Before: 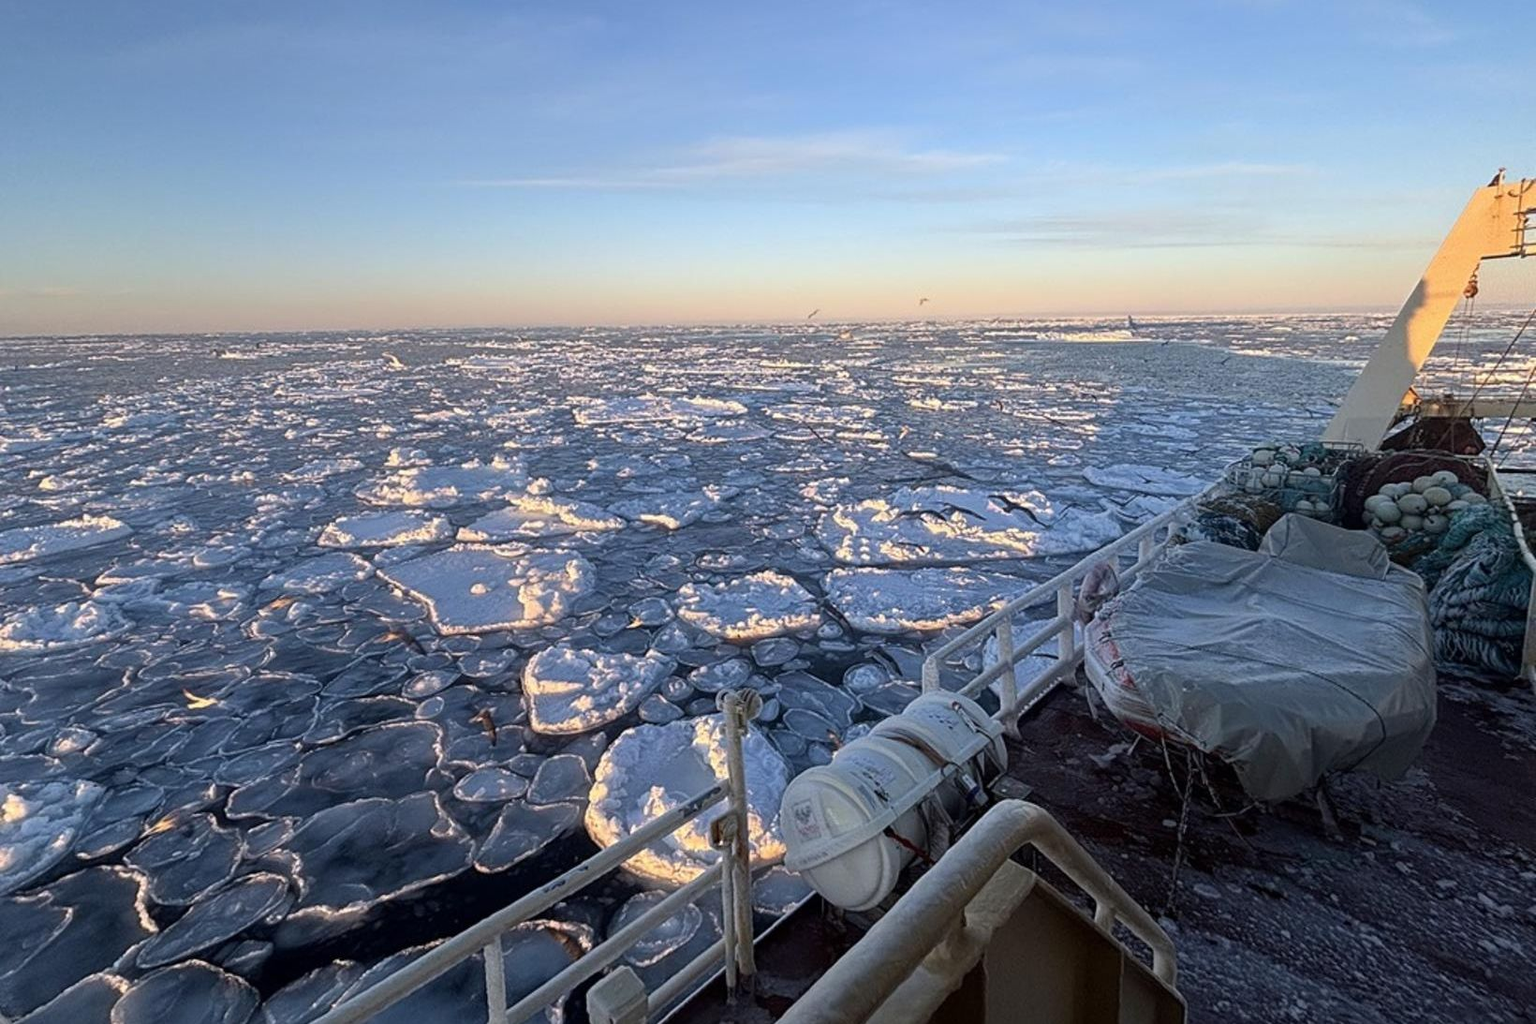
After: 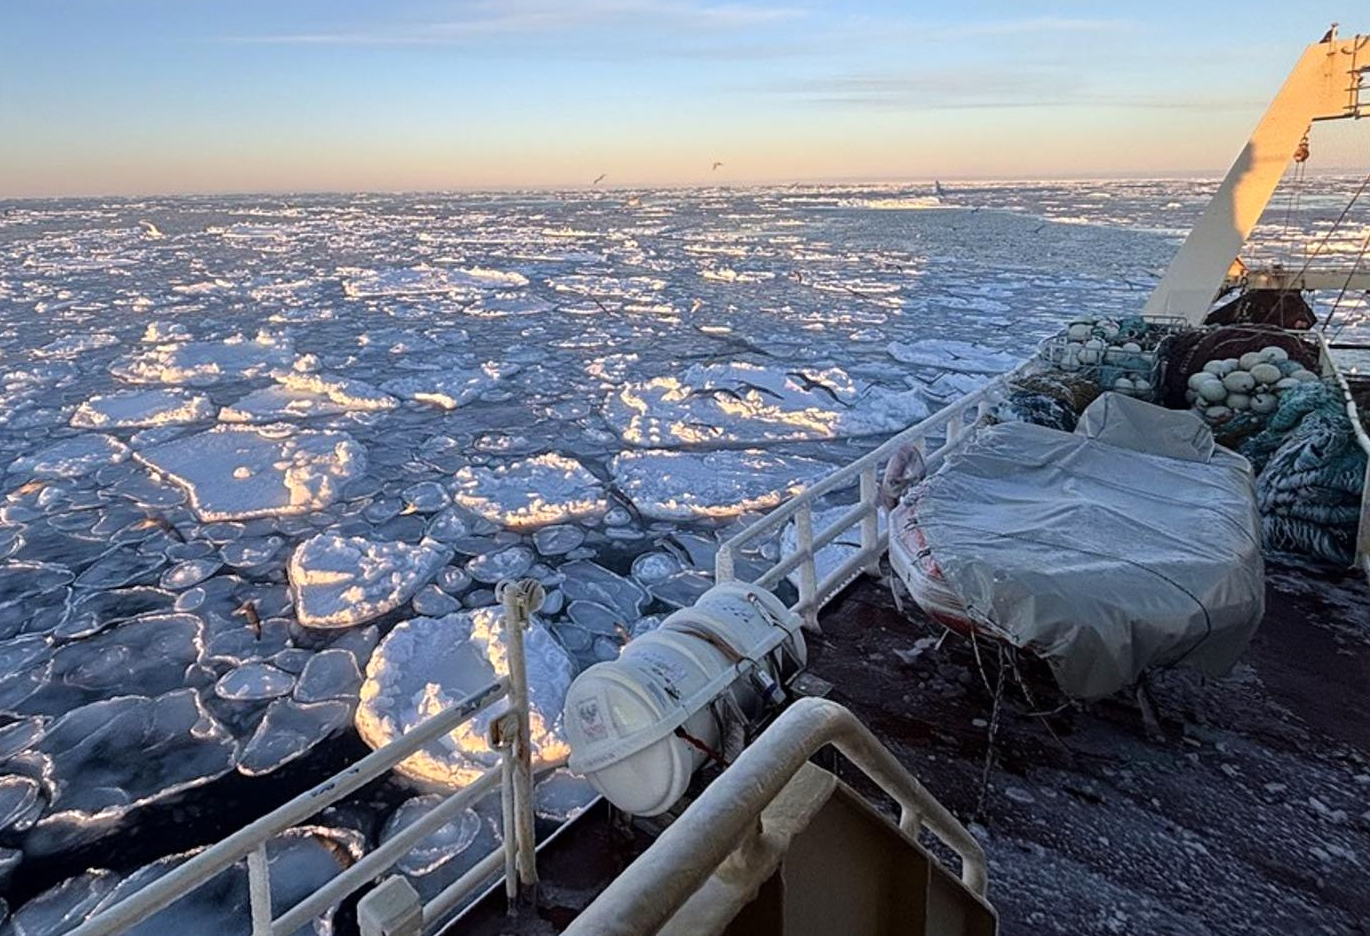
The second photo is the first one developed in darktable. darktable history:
crop: left 16.405%, top 14.323%
tone equalizer: -8 EV 0.028 EV, -7 EV -0.01 EV, -6 EV 0.027 EV, -5 EV 0.037 EV, -4 EV 0.299 EV, -3 EV 0.646 EV, -2 EV 0.563 EV, -1 EV 0.193 EV, +0 EV 0.034 EV
